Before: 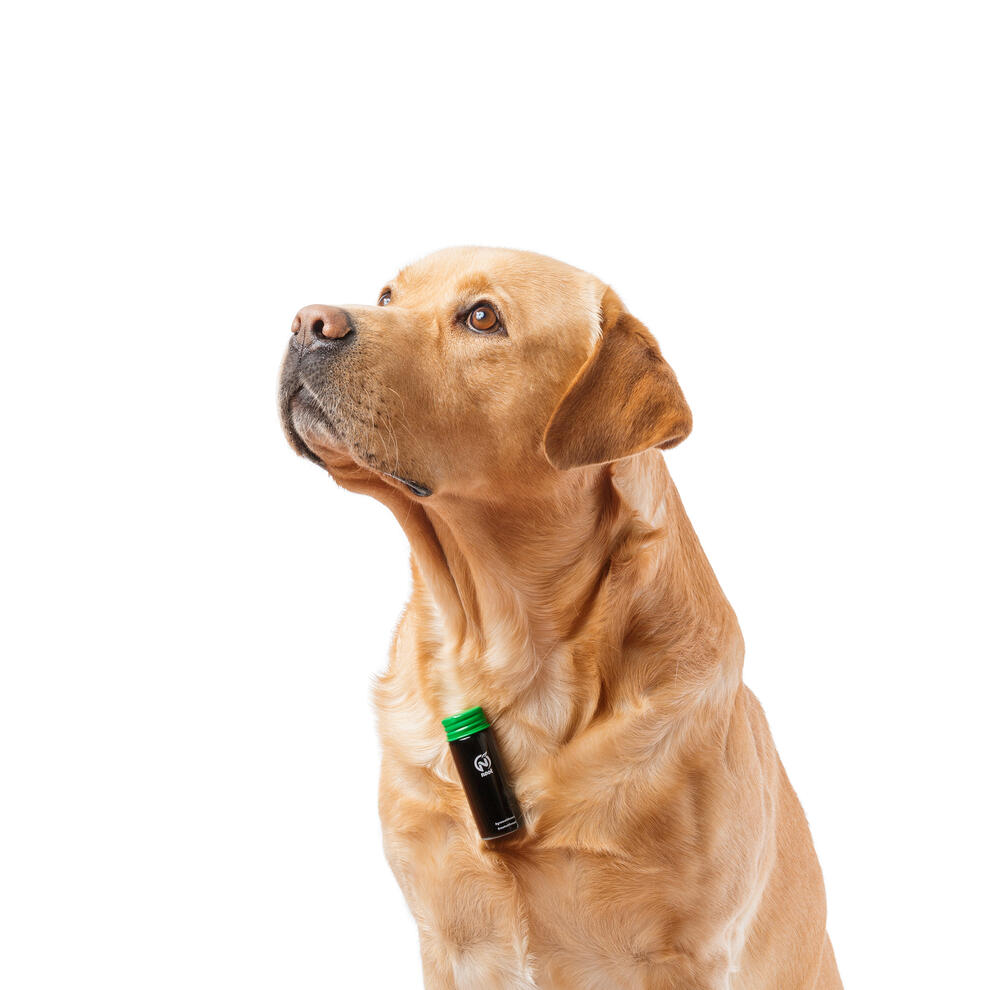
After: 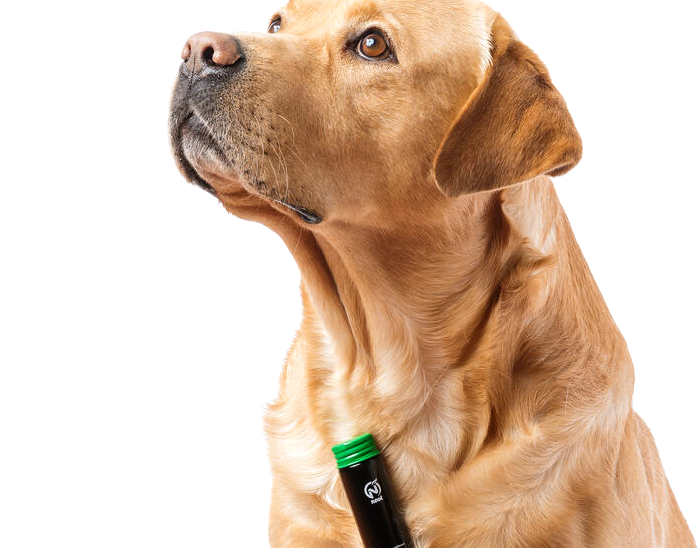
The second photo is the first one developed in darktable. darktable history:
white balance: red 0.982, blue 1.018
crop: left 11.123%, top 27.61%, right 18.3%, bottom 17.034%
tone equalizer: -8 EV -0.417 EV, -7 EV -0.389 EV, -6 EV -0.333 EV, -5 EV -0.222 EV, -3 EV 0.222 EV, -2 EV 0.333 EV, -1 EV 0.389 EV, +0 EV 0.417 EV, edges refinement/feathering 500, mask exposure compensation -1.57 EV, preserve details no
exposure: exposure -0.151 EV, compensate highlight preservation false
